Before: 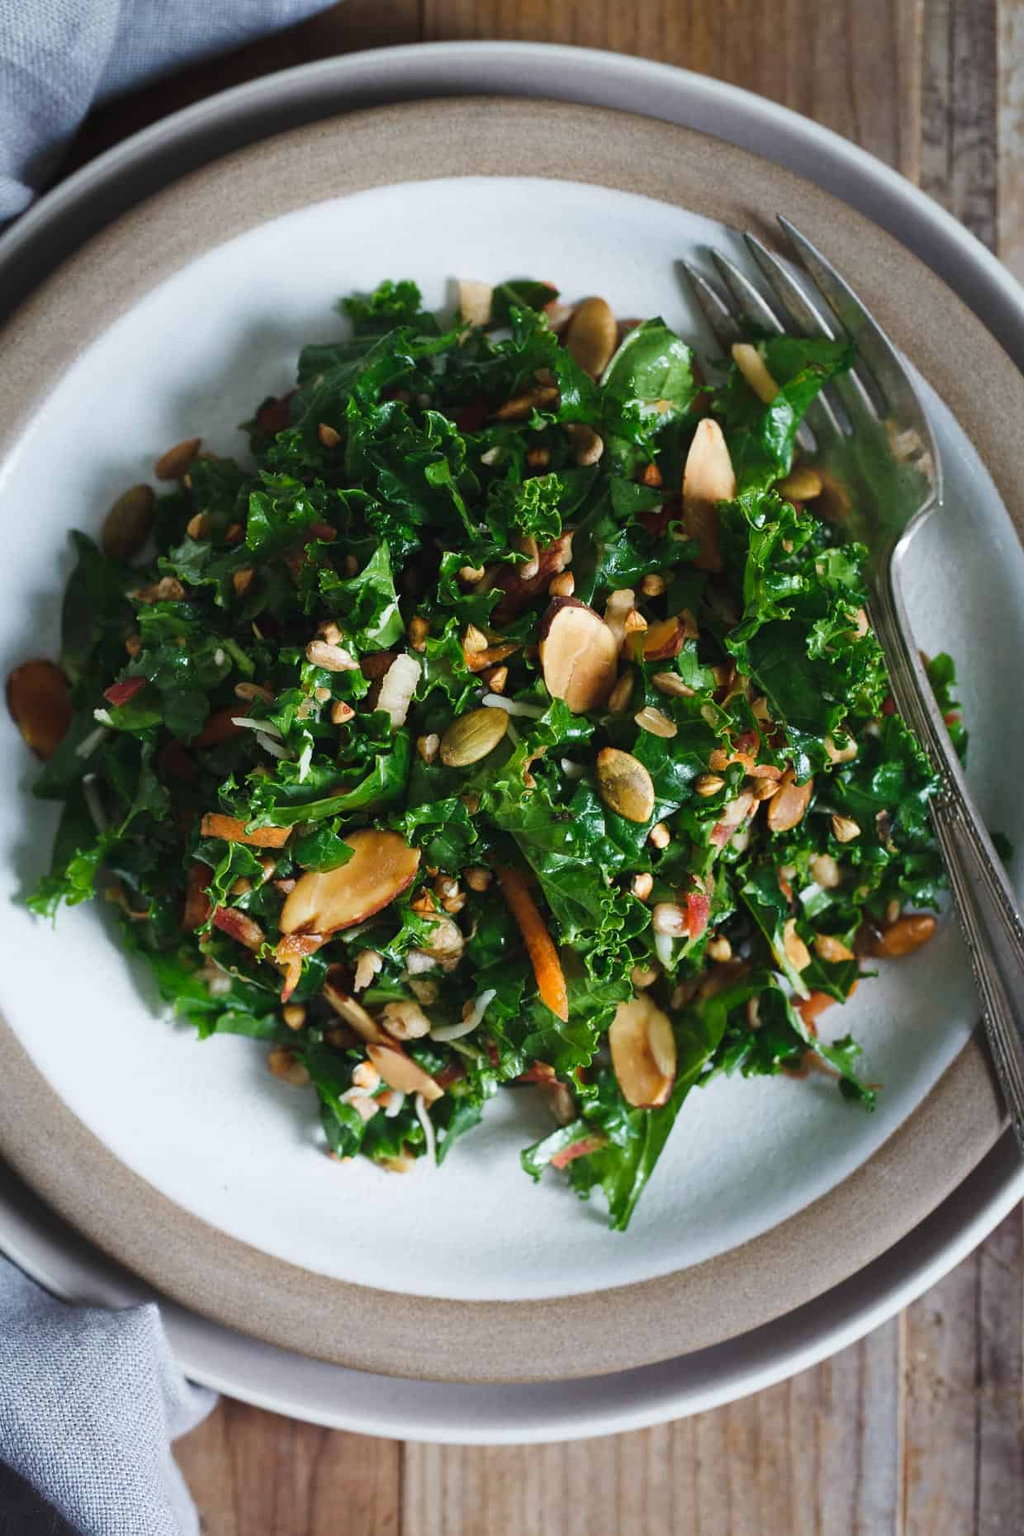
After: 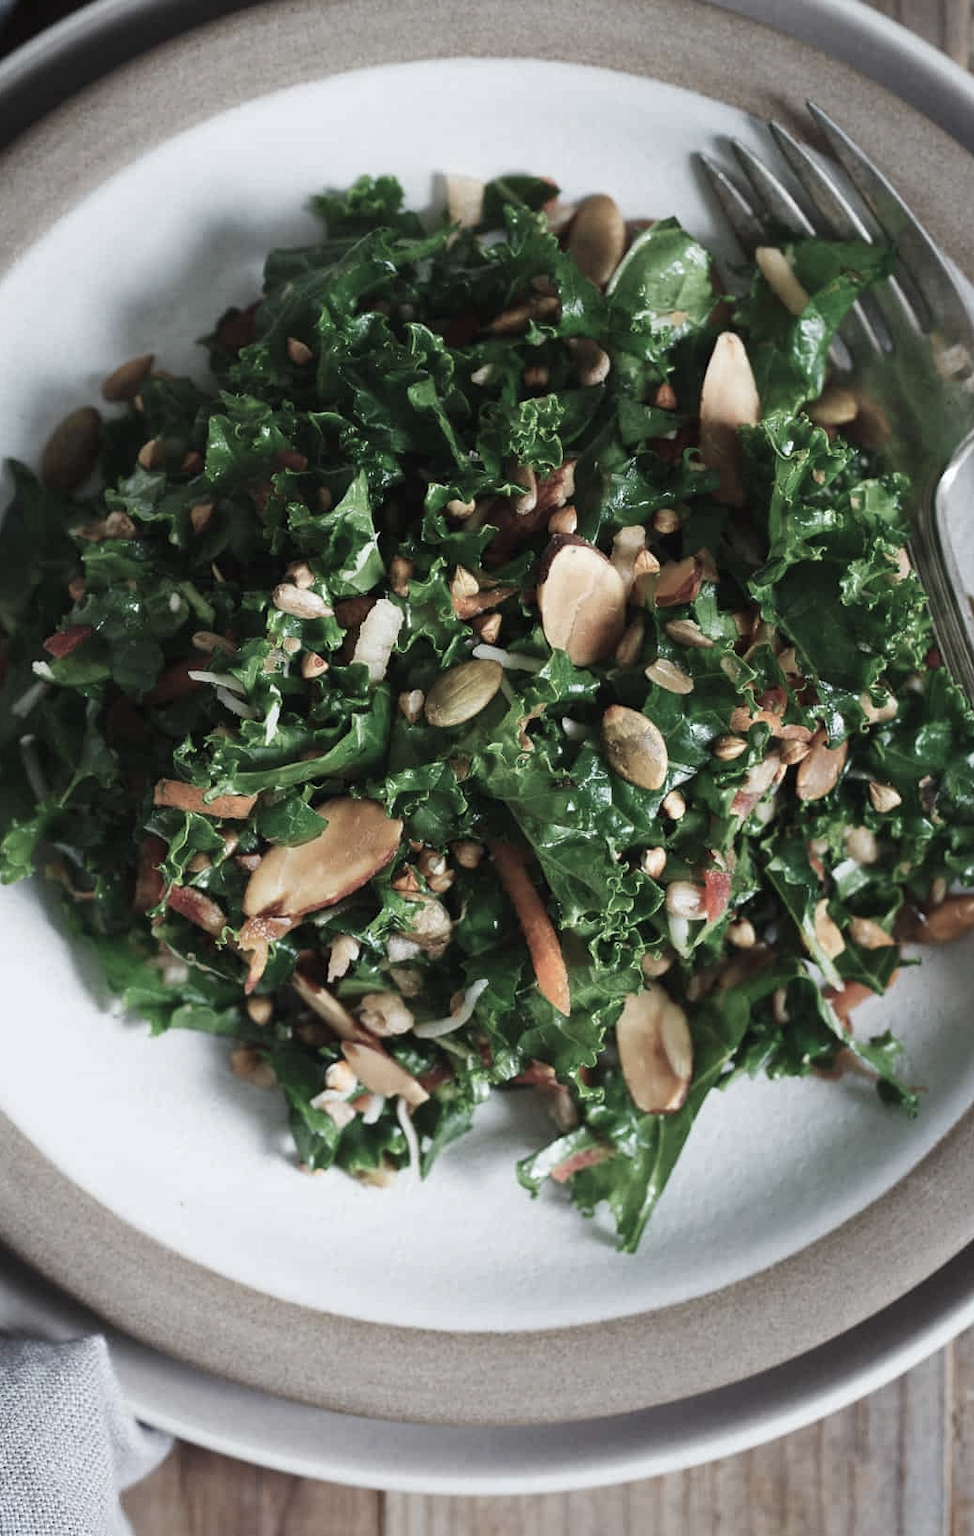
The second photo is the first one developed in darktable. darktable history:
crop: left 6.446%, top 8.188%, right 9.538%, bottom 3.548%
color balance rgb: linear chroma grading › global chroma -16.06%, perceptual saturation grading › global saturation -32.85%, global vibrance -23.56%
